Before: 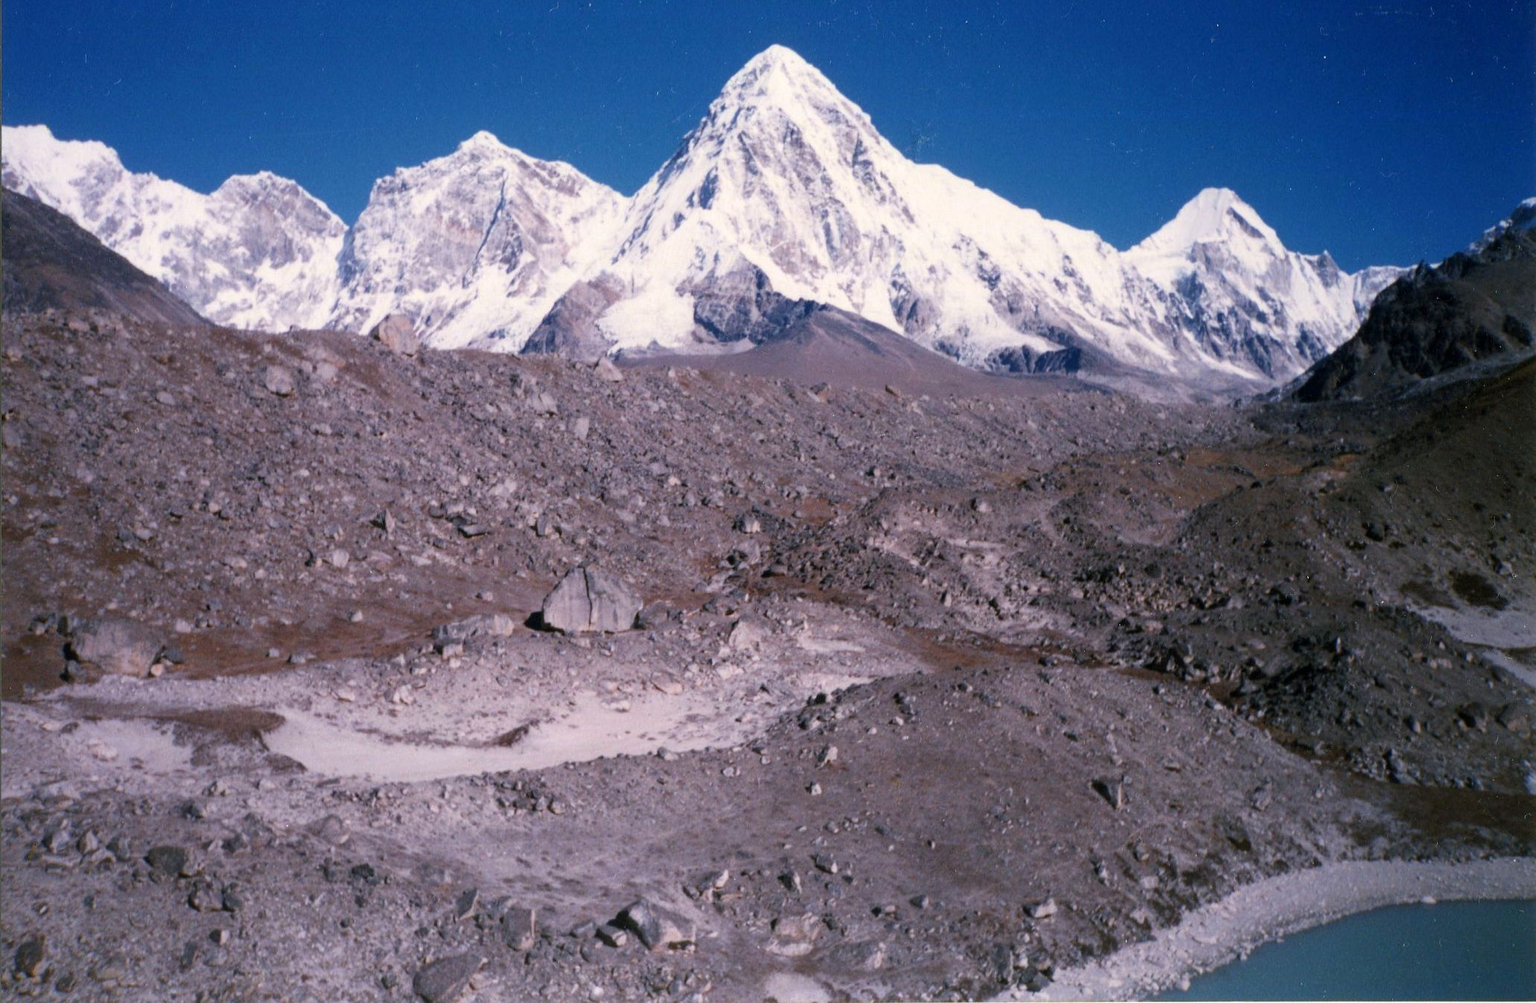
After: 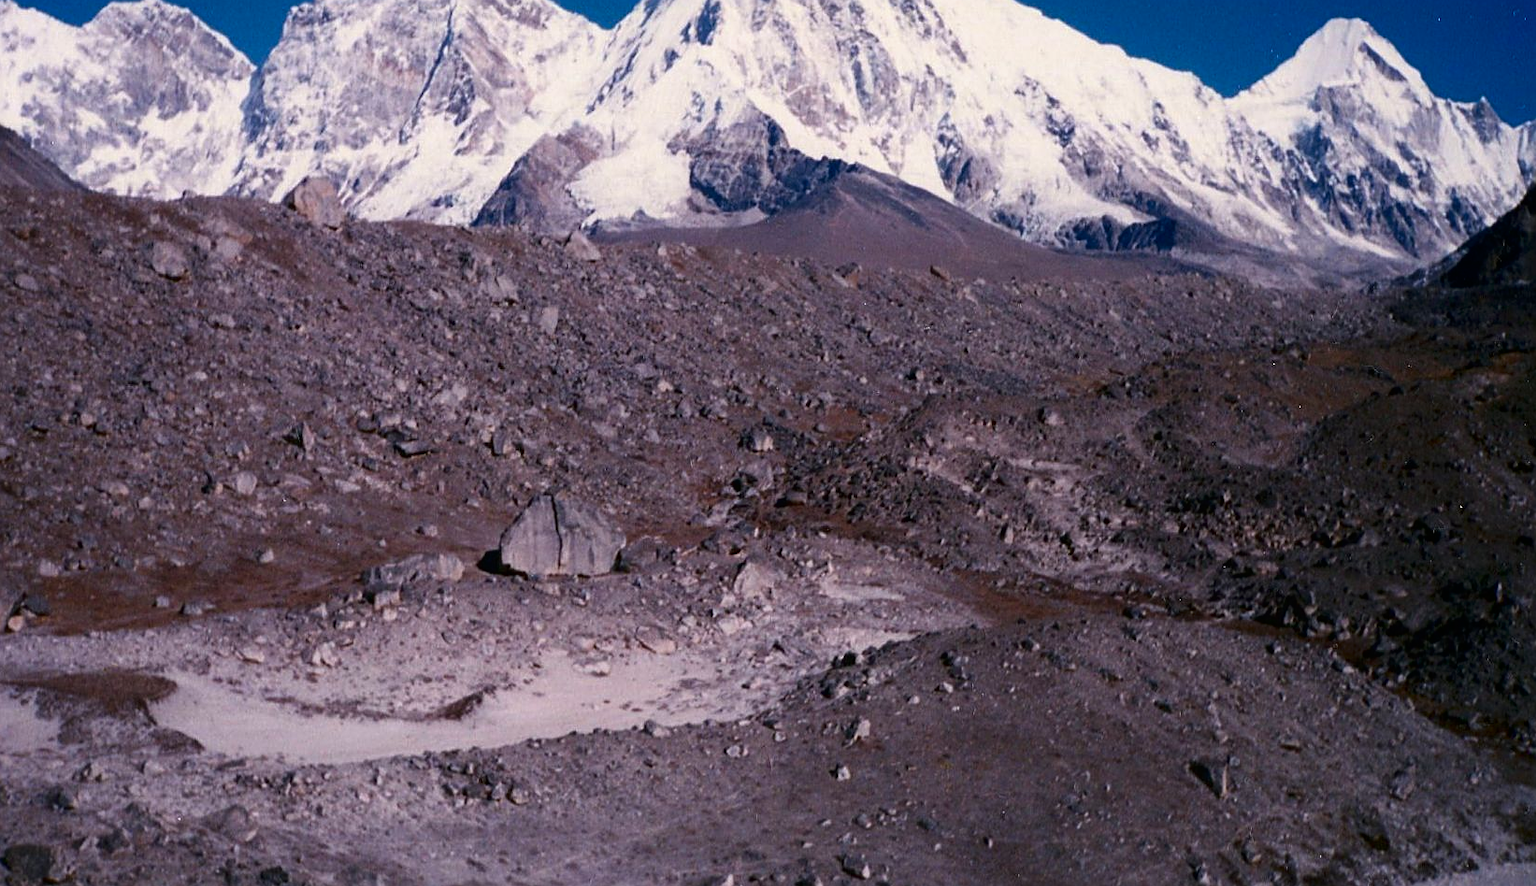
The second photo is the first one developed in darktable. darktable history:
crop: left 9.427%, top 17.316%, right 10.907%, bottom 12.304%
exposure: exposure -0.491 EV, compensate exposure bias true, compensate highlight preservation false
contrast brightness saturation: contrast 0.065, brightness -0.154, saturation 0.118
tone equalizer: -8 EV -0.43 EV, -7 EV -0.409 EV, -6 EV -0.328 EV, -5 EV -0.201 EV, -3 EV 0.195 EV, -2 EV 0.346 EV, -1 EV 0.389 EV, +0 EV 0.423 EV
local contrast: mode bilateral grid, contrast 100, coarseness 100, detail 95%, midtone range 0.2
sharpen: on, module defaults
